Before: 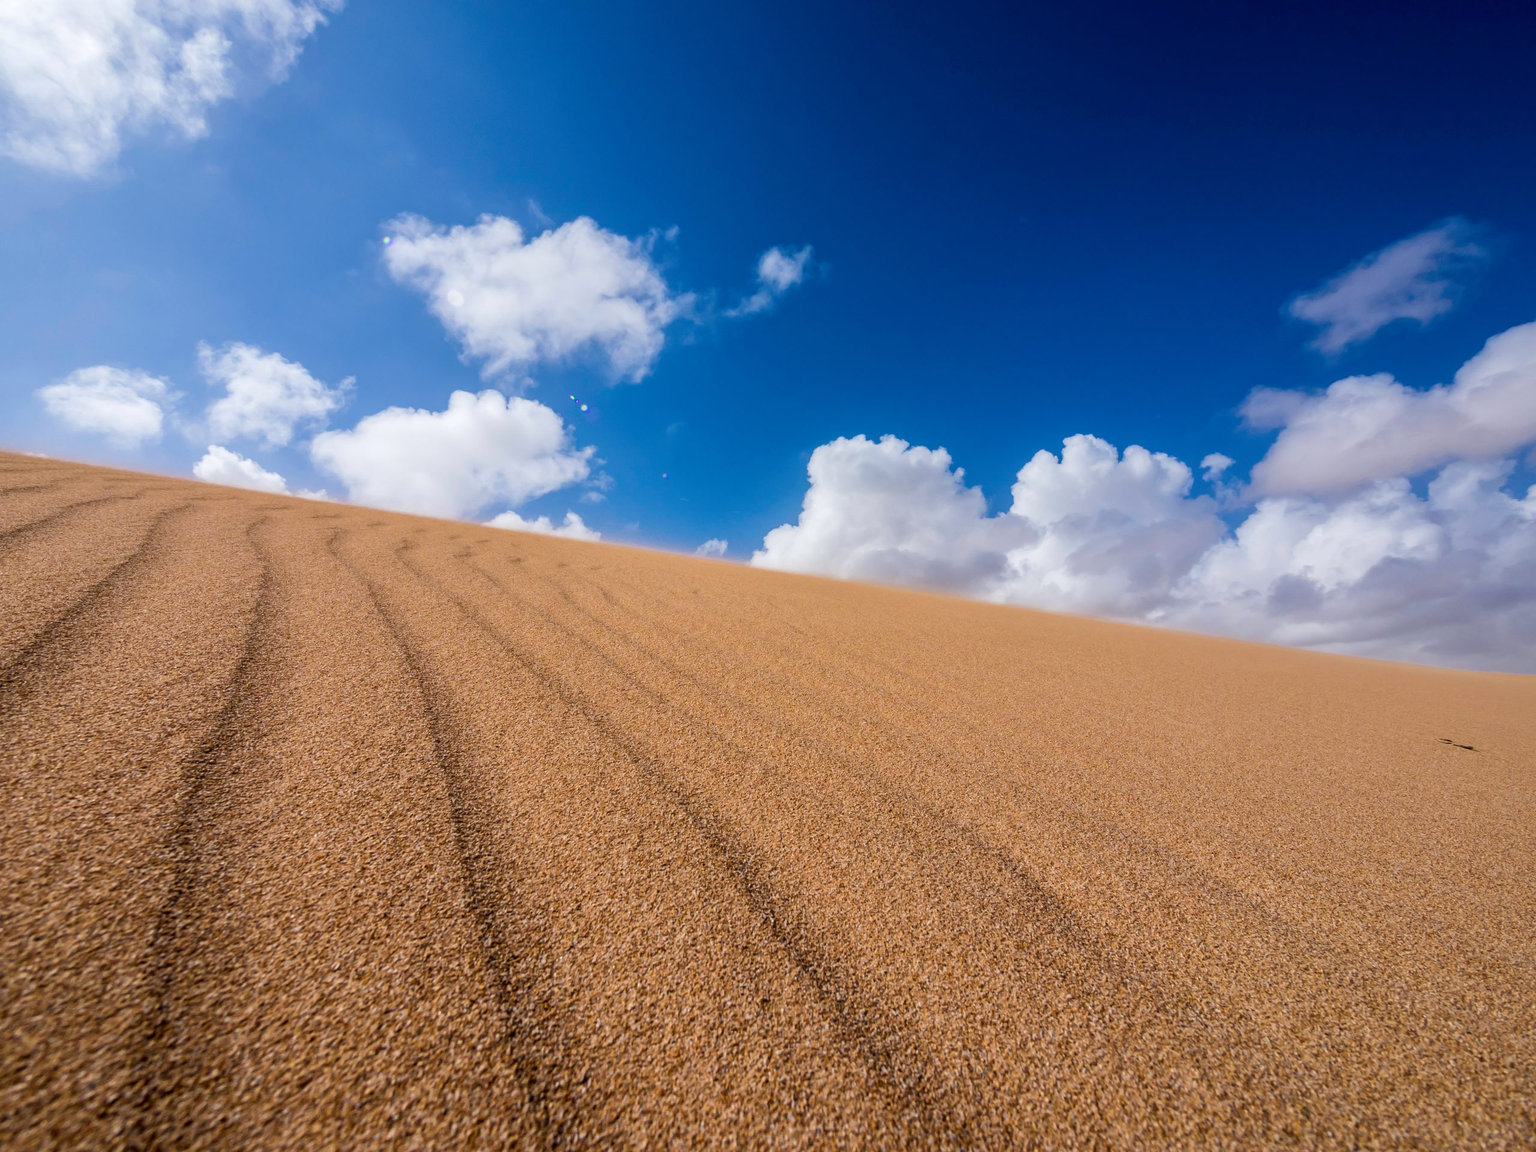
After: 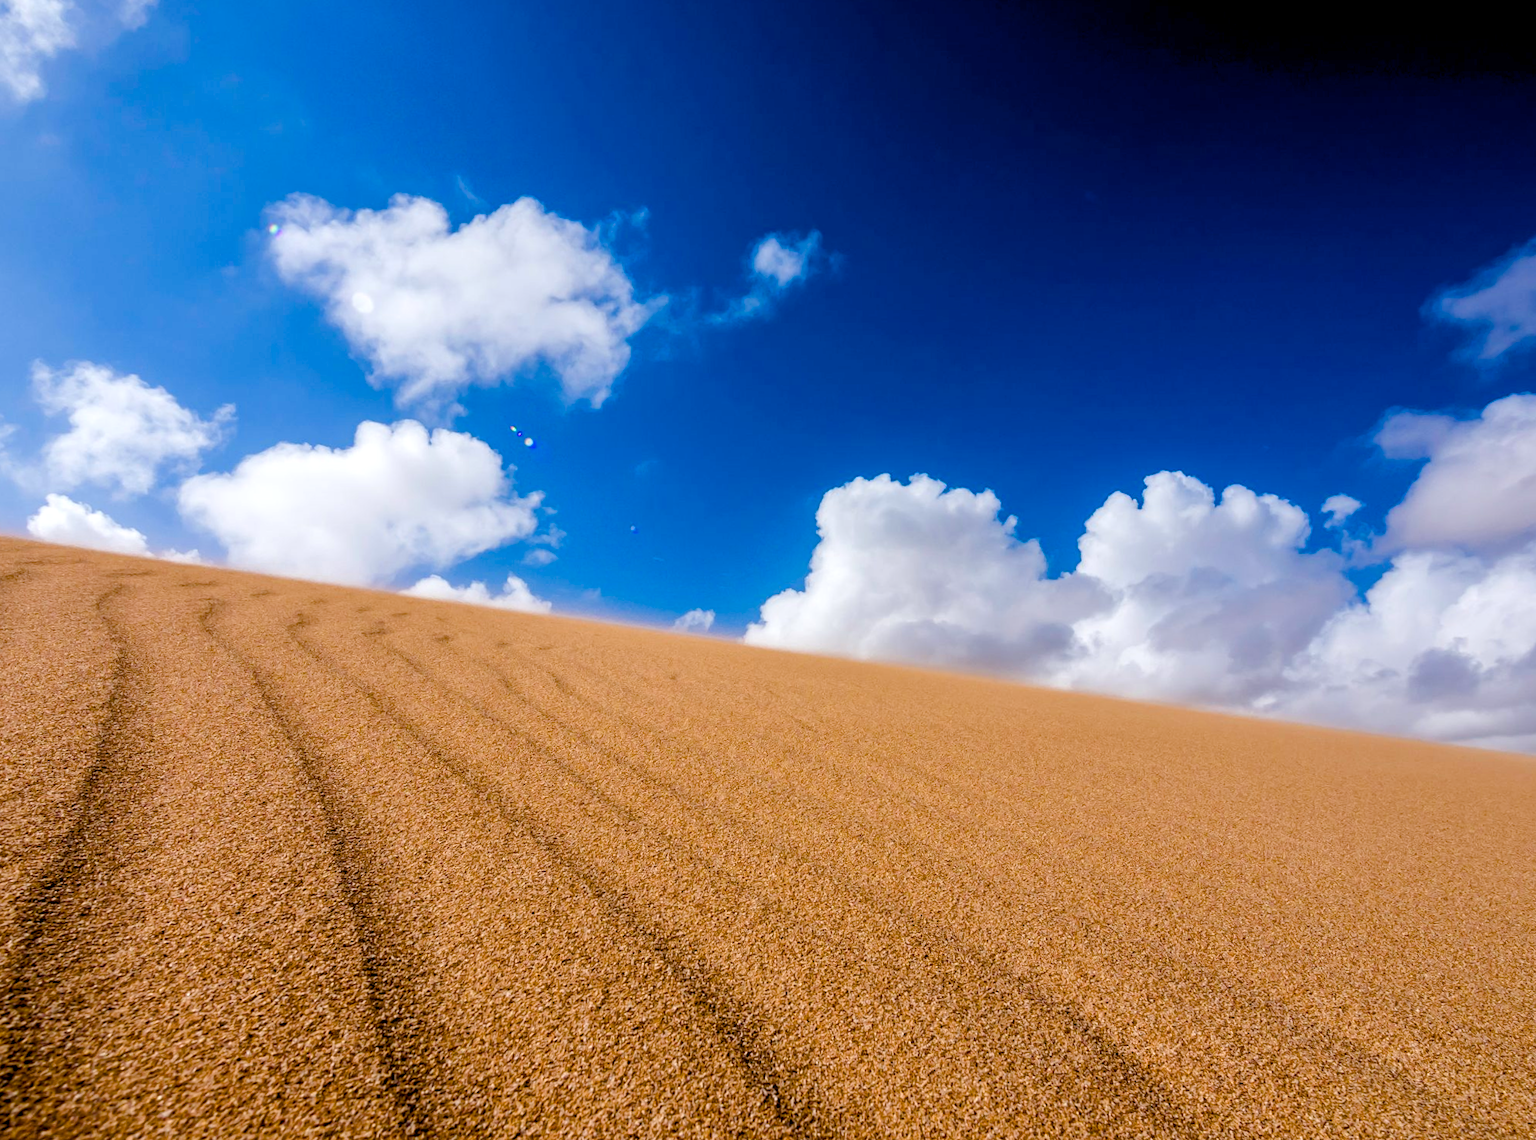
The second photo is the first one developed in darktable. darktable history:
crop and rotate: left 10.77%, top 5.1%, right 10.41%, bottom 16.76%
contrast brightness saturation: saturation -0.05
color balance rgb: shadows lift › luminance -9.41%, highlights gain › luminance 17.6%, global offset › luminance -1.45%, perceptual saturation grading › highlights -17.77%, perceptual saturation grading › mid-tones 33.1%, perceptual saturation grading › shadows 50.52%, global vibrance 24.22%
rotate and perspective: rotation -0.45°, automatic cropping original format, crop left 0.008, crop right 0.992, crop top 0.012, crop bottom 0.988
base curve: curves: ch0 [(0, 0) (0.472, 0.455) (1, 1)], preserve colors none
